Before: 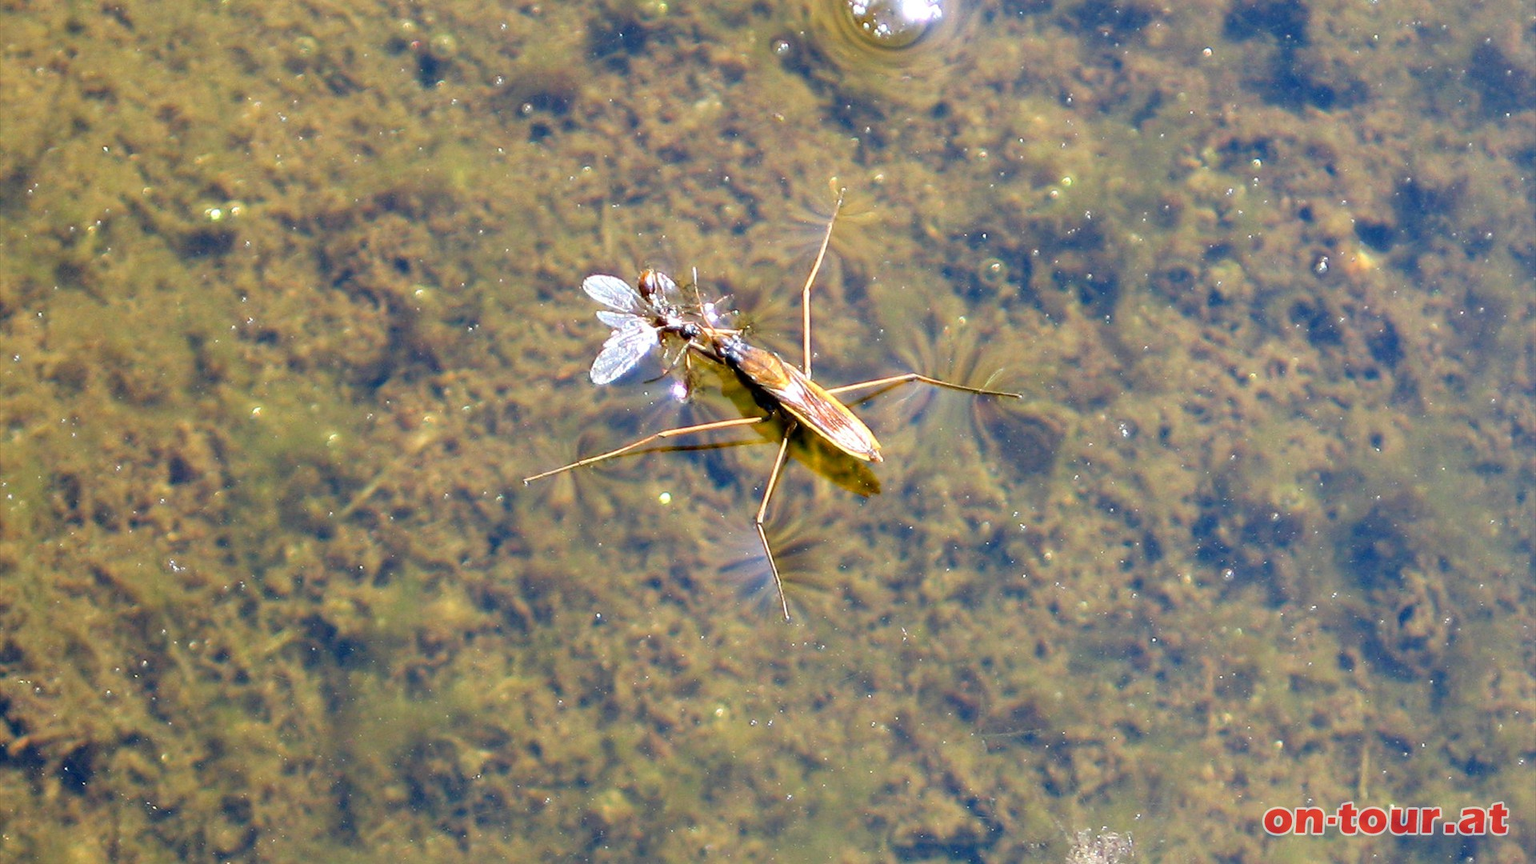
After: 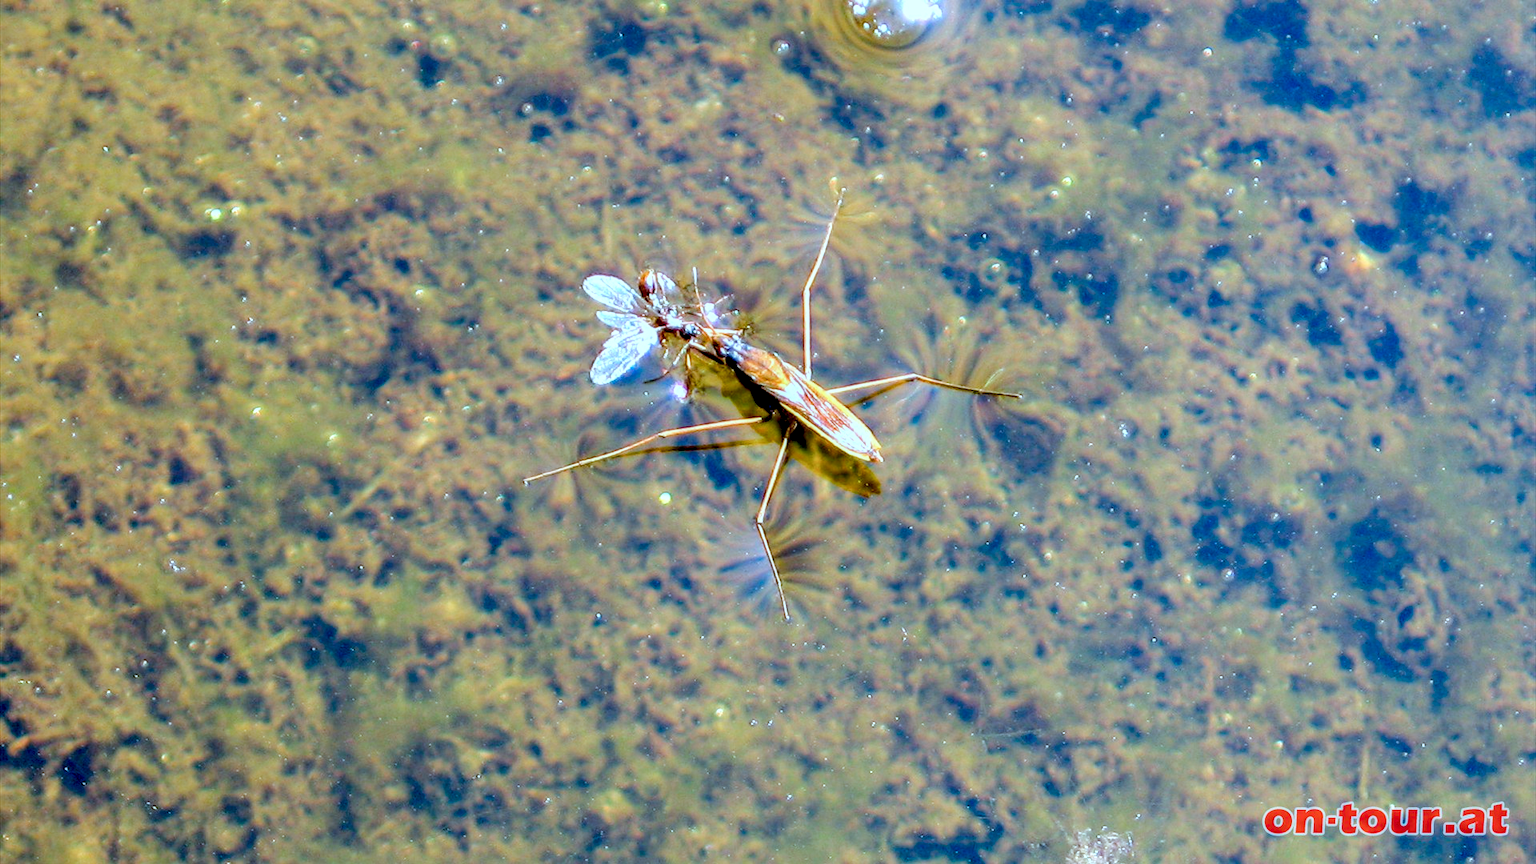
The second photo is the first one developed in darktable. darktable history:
color balance rgb: linear chroma grading › global chroma 24.46%, perceptual saturation grading › global saturation 0.659%, perceptual brilliance grading › mid-tones 9.058%, perceptual brilliance grading › shadows 14.71%, contrast -10.635%
local contrast: detail 150%
color correction: highlights a* -9.36, highlights b* -22.6
exposure: black level correction 0.01, exposure 0.008 EV, compensate highlight preservation false
